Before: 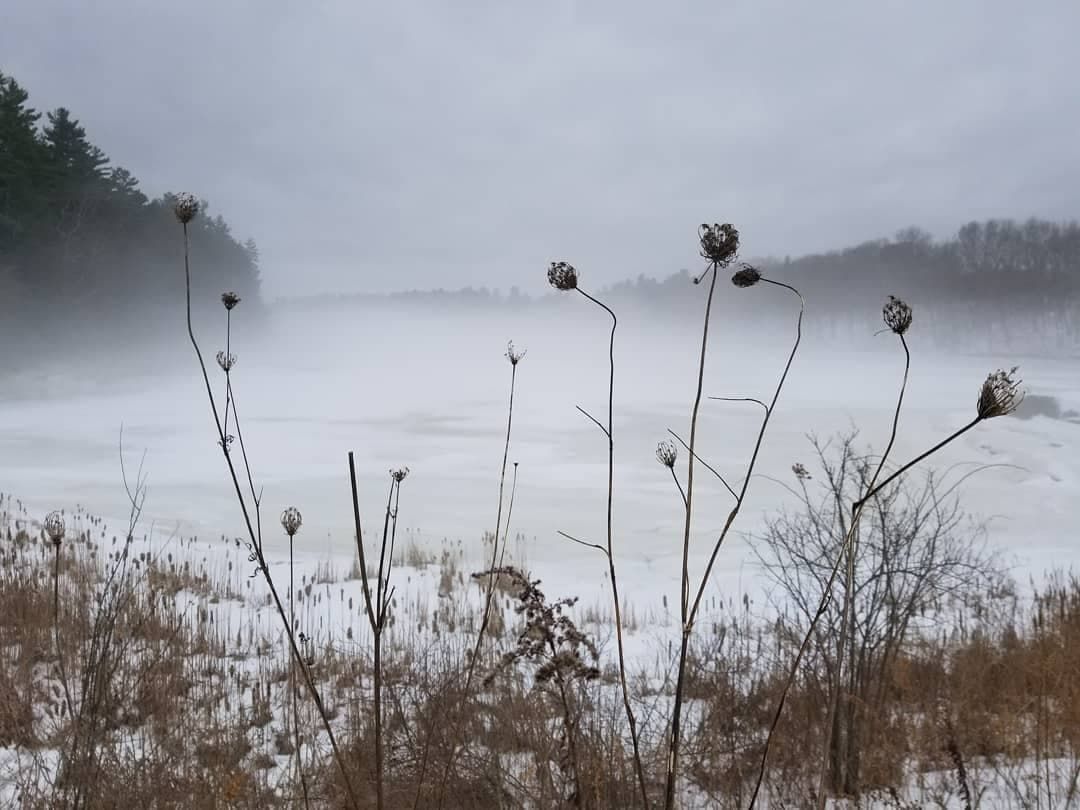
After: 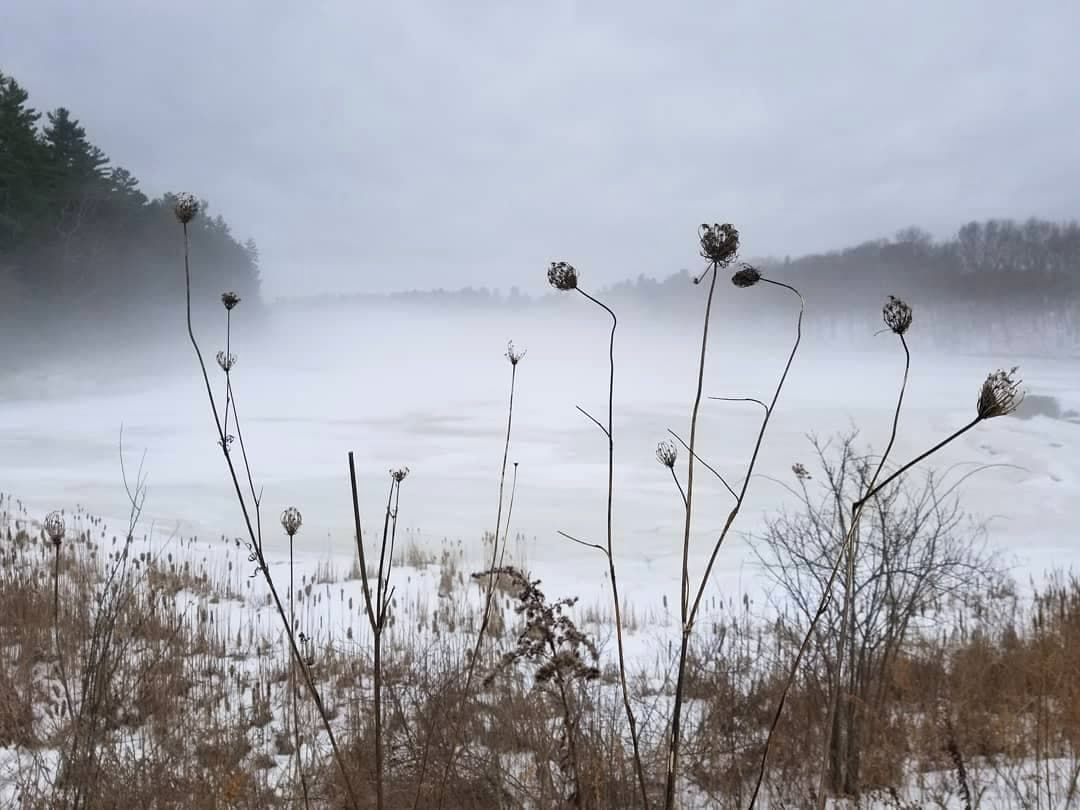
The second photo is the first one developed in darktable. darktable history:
tone equalizer: on, module defaults
exposure: exposure 0.19 EV, compensate highlight preservation false
color zones: curves: ch0 [(0.068, 0.464) (0.25, 0.5) (0.48, 0.508) (0.75, 0.536) (0.886, 0.476) (0.967, 0.456)]; ch1 [(0.066, 0.456) (0.25, 0.5) (0.616, 0.508) (0.746, 0.56) (0.934, 0.444)]
